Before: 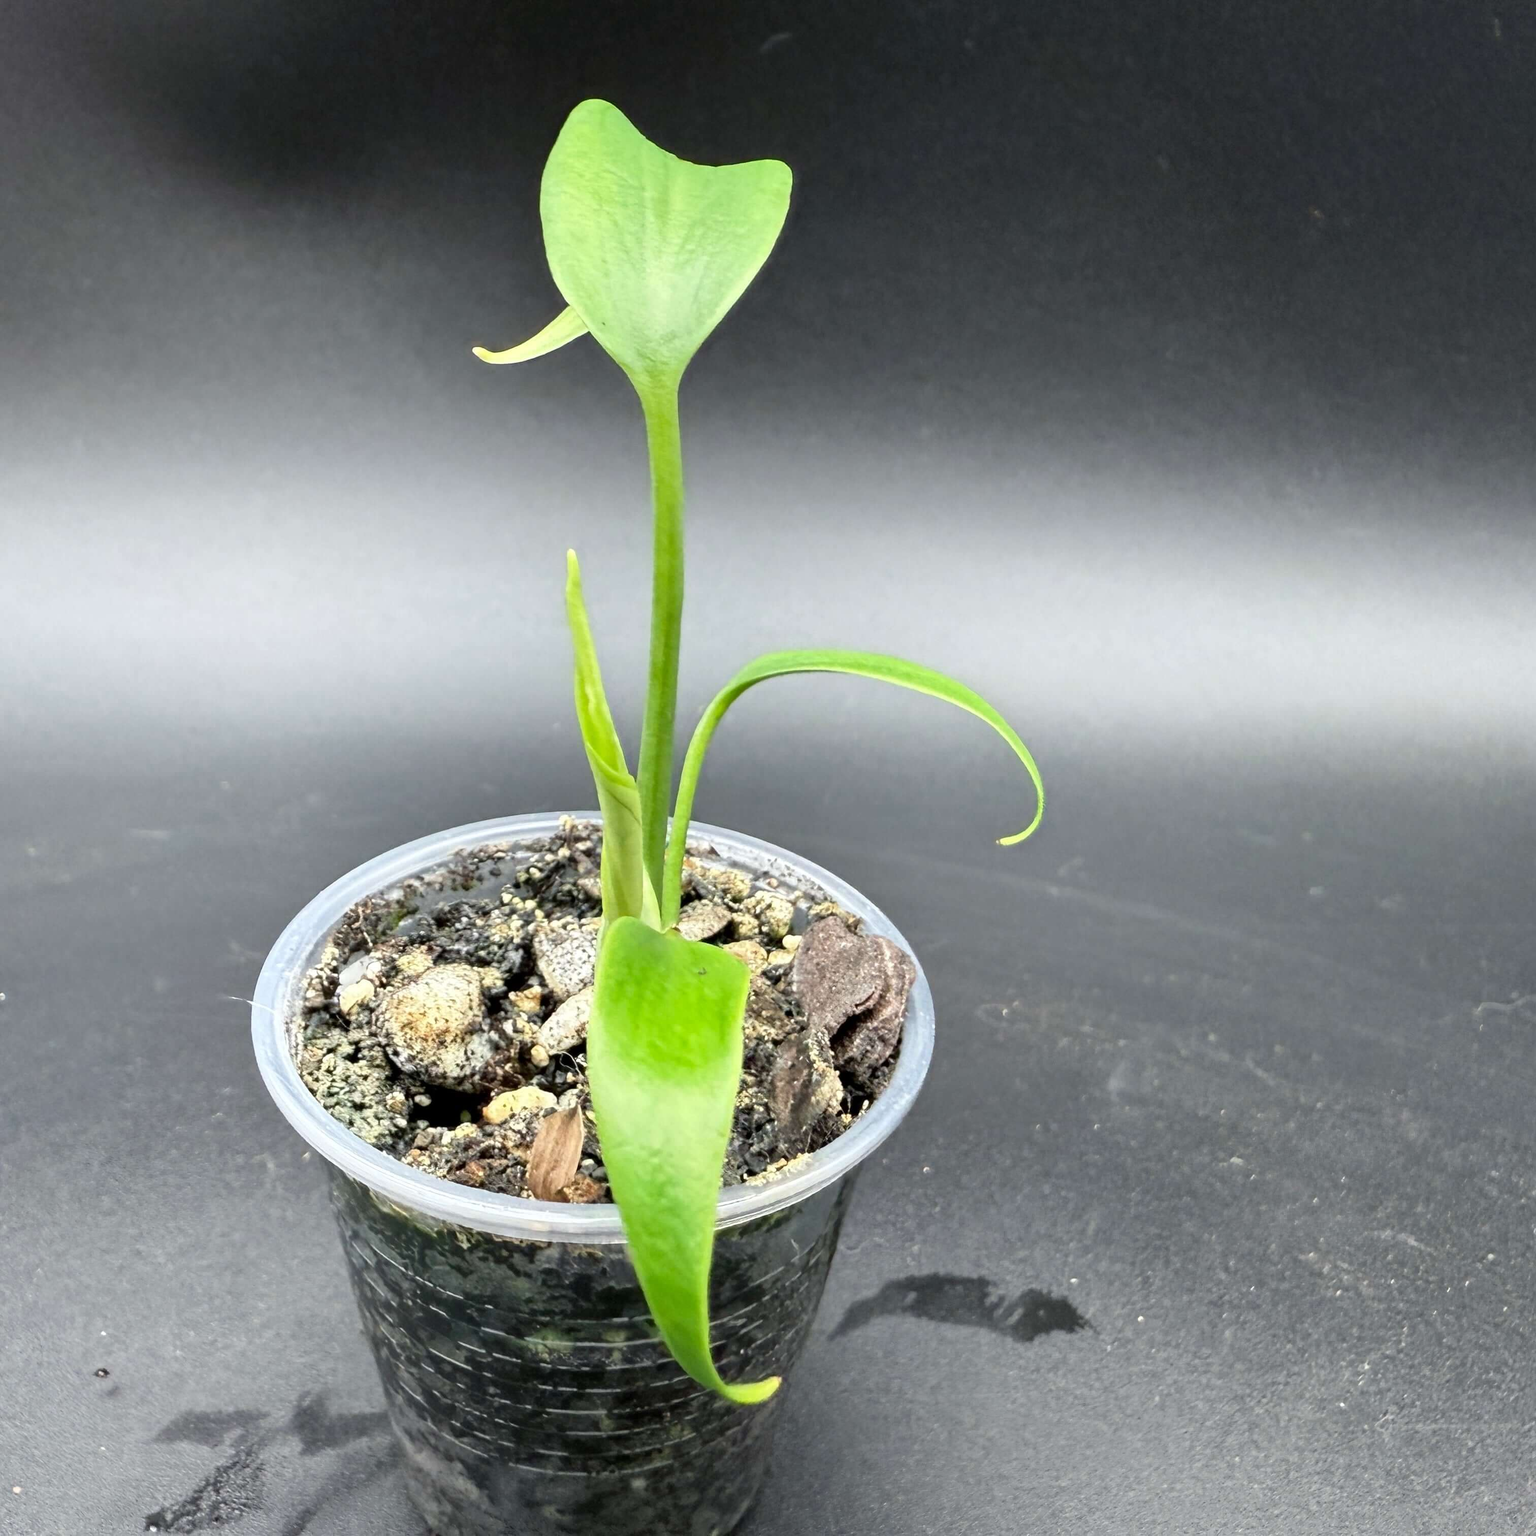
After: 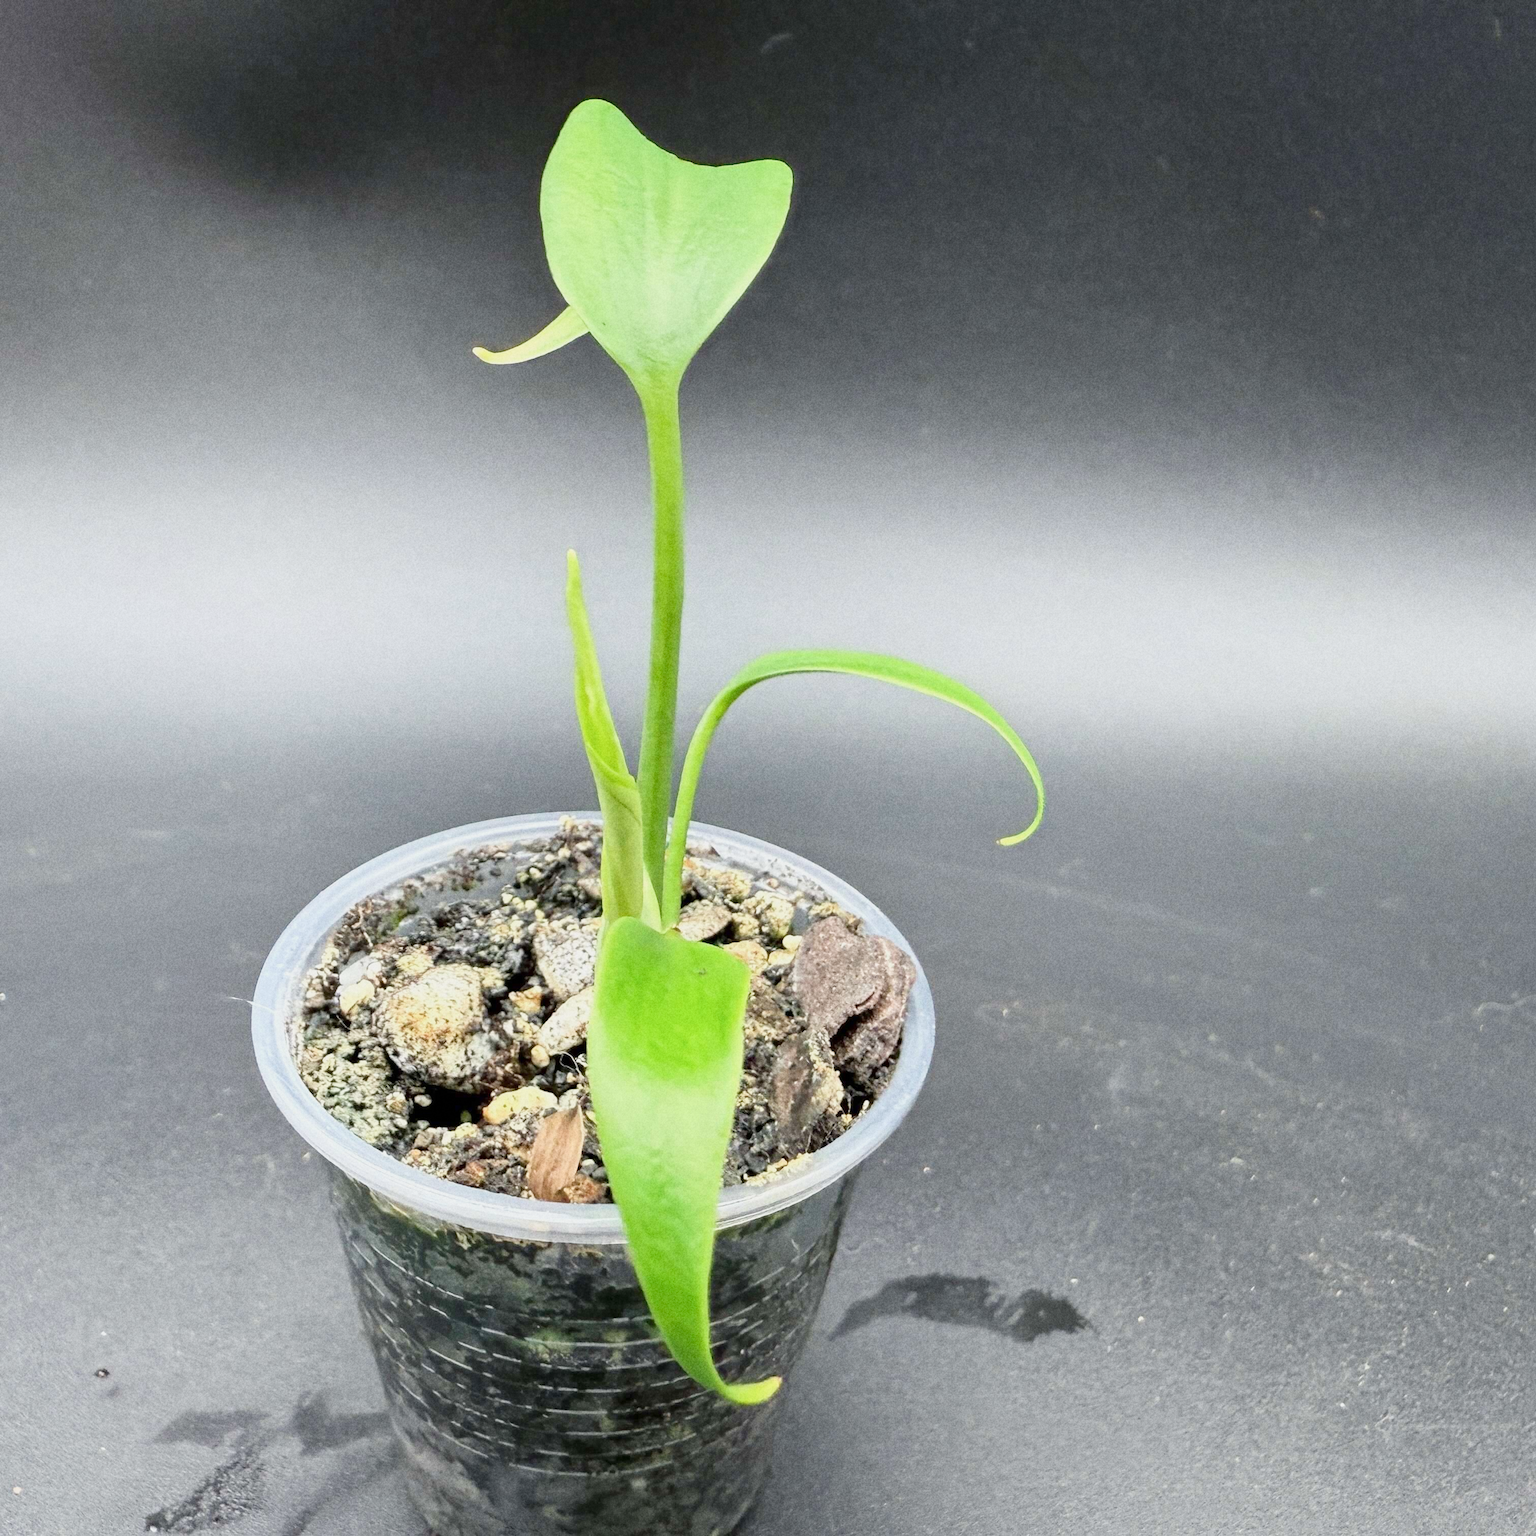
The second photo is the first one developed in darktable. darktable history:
filmic rgb: black relative exposure -14.19 EV, white relative exposure 3.39 EV, hardness 7.89, preserve chrominance max RGB
exposure: exposure 0.6 EV, compensate highlight preservation false
color balance rgb: perceptual saturation grading › global saturation -0.31%, global vibrance -8%, contrast -13%, saturation formula JzAzBz (2021)
grain: strength 26%
